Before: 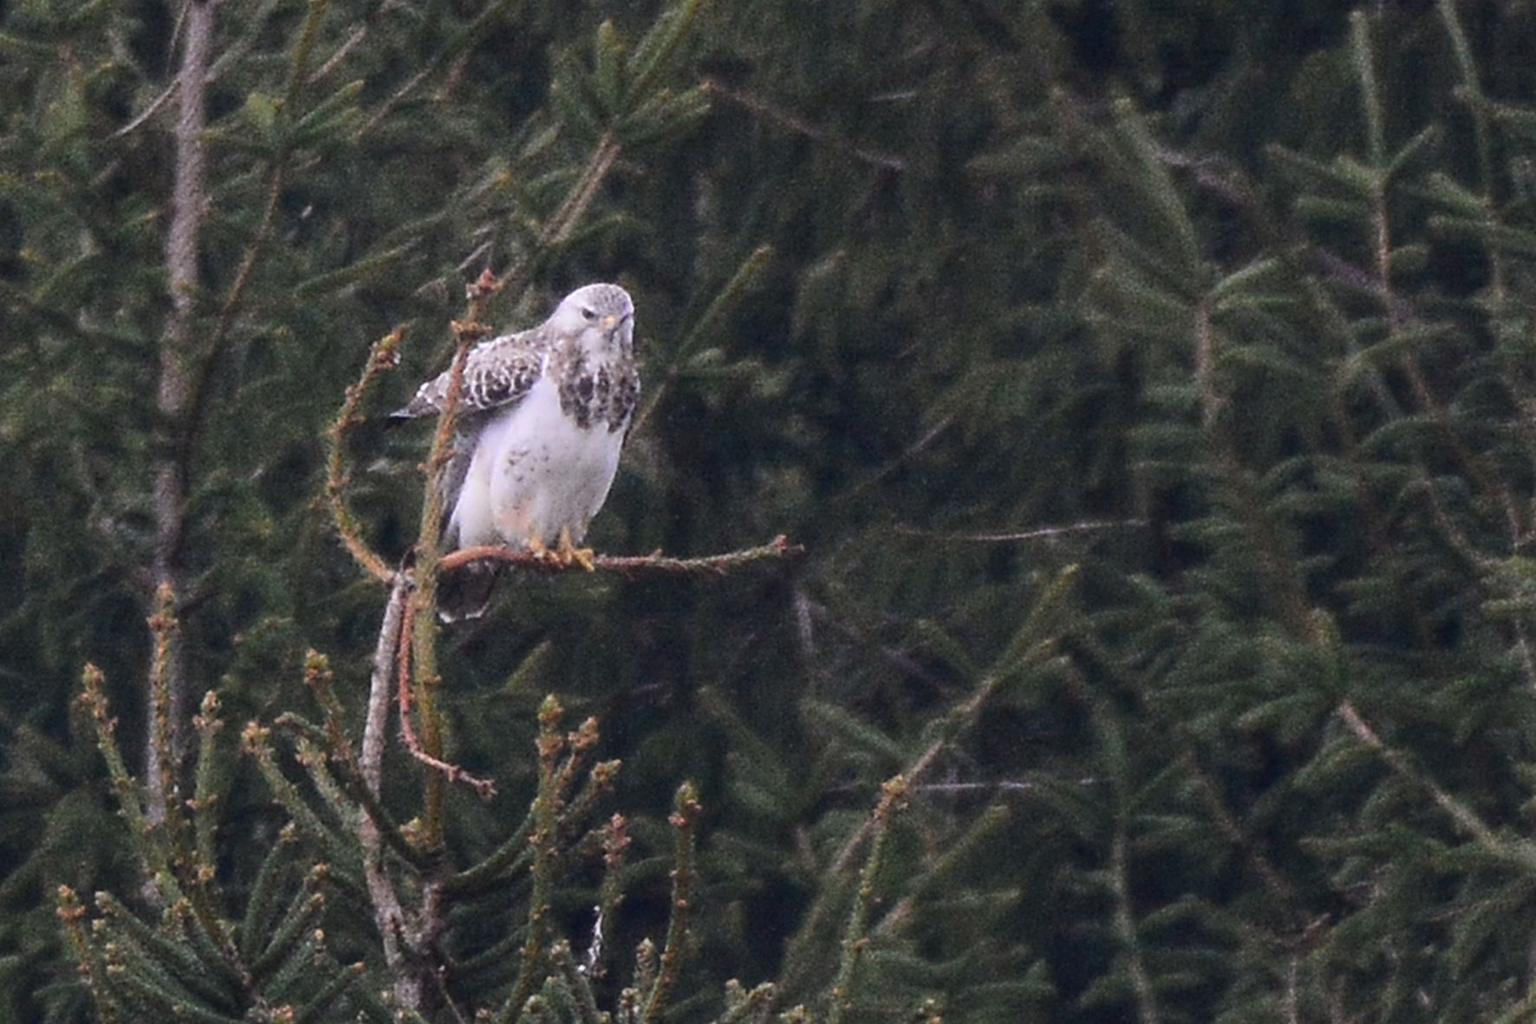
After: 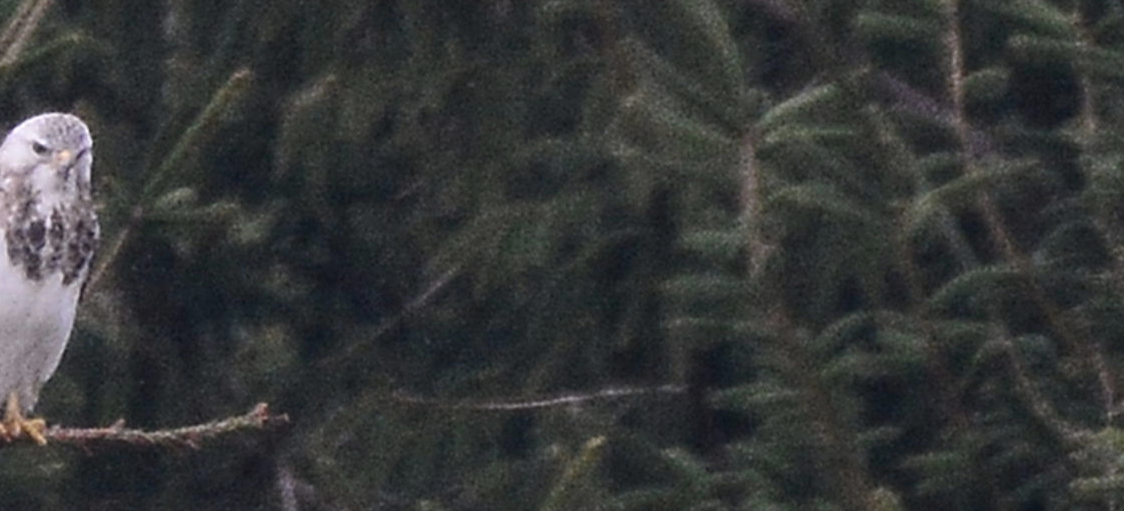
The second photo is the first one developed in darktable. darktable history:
crop: left 36.106%, top 18.164%, right 0.437%, bottom 38.524%
contrast brightness saturation: saturation -0.158
